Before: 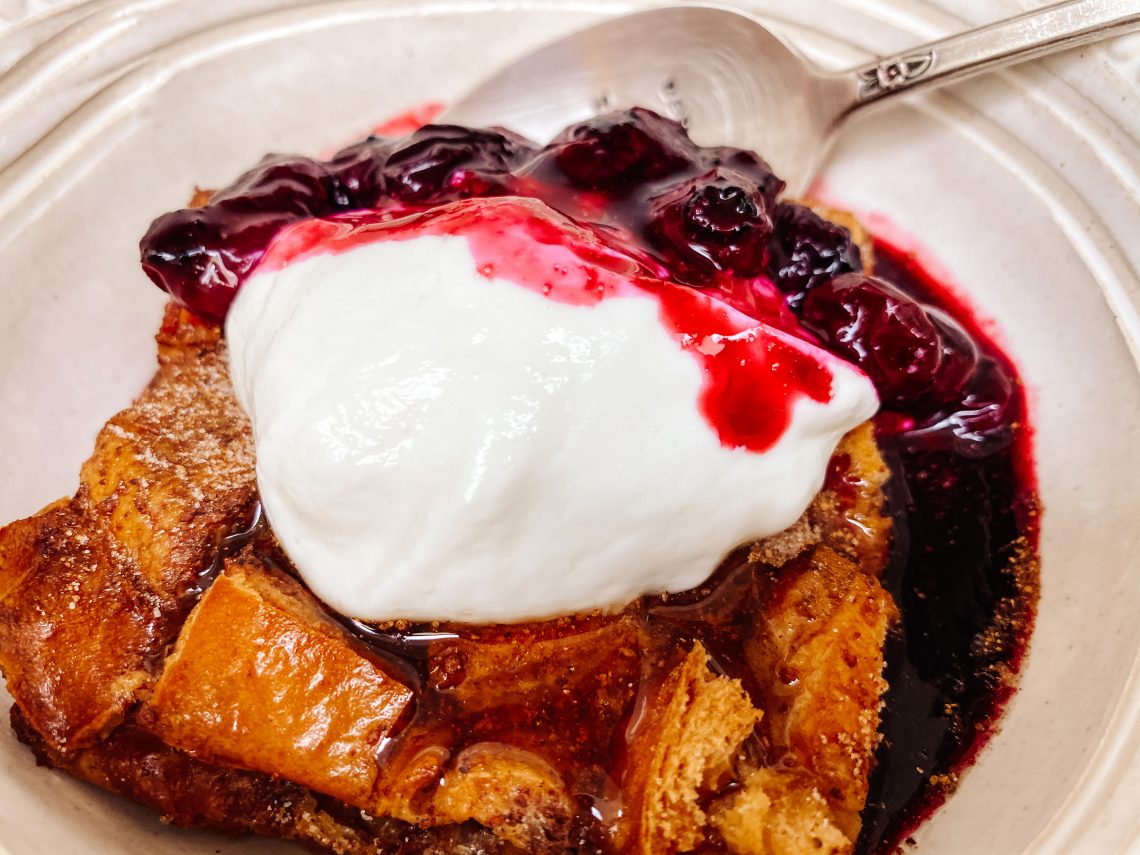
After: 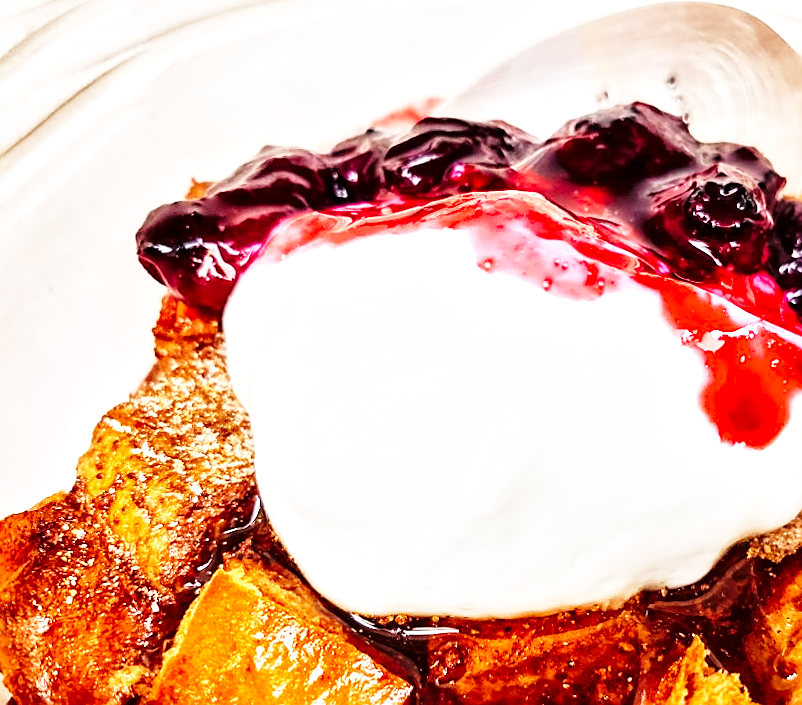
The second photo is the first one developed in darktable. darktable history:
crop: right 28.885%, bottom 16.626%
local contrast: mode bilateral grid, contrast 20, coarseness 19, detail 163%, midtone range 0.2
color balance rgb: global vibrance 10%
base curve: curves: ch0 [(0, 0) (0.026, 0.03) (0.109, 0.232) (0.351, 0.748) (0.669, 0.968) (1, 1)], preserve colors none
sharpen: on, module defaults
rotate and perspective: rotation 0.174°, lens shift (vertical) 0.013, lens shift (horizontal) 0.019, shear 0.001, automatic cropping original format, crop left 0.007, crop right 0.991, crop top 0.016, crop bottom 0.997
